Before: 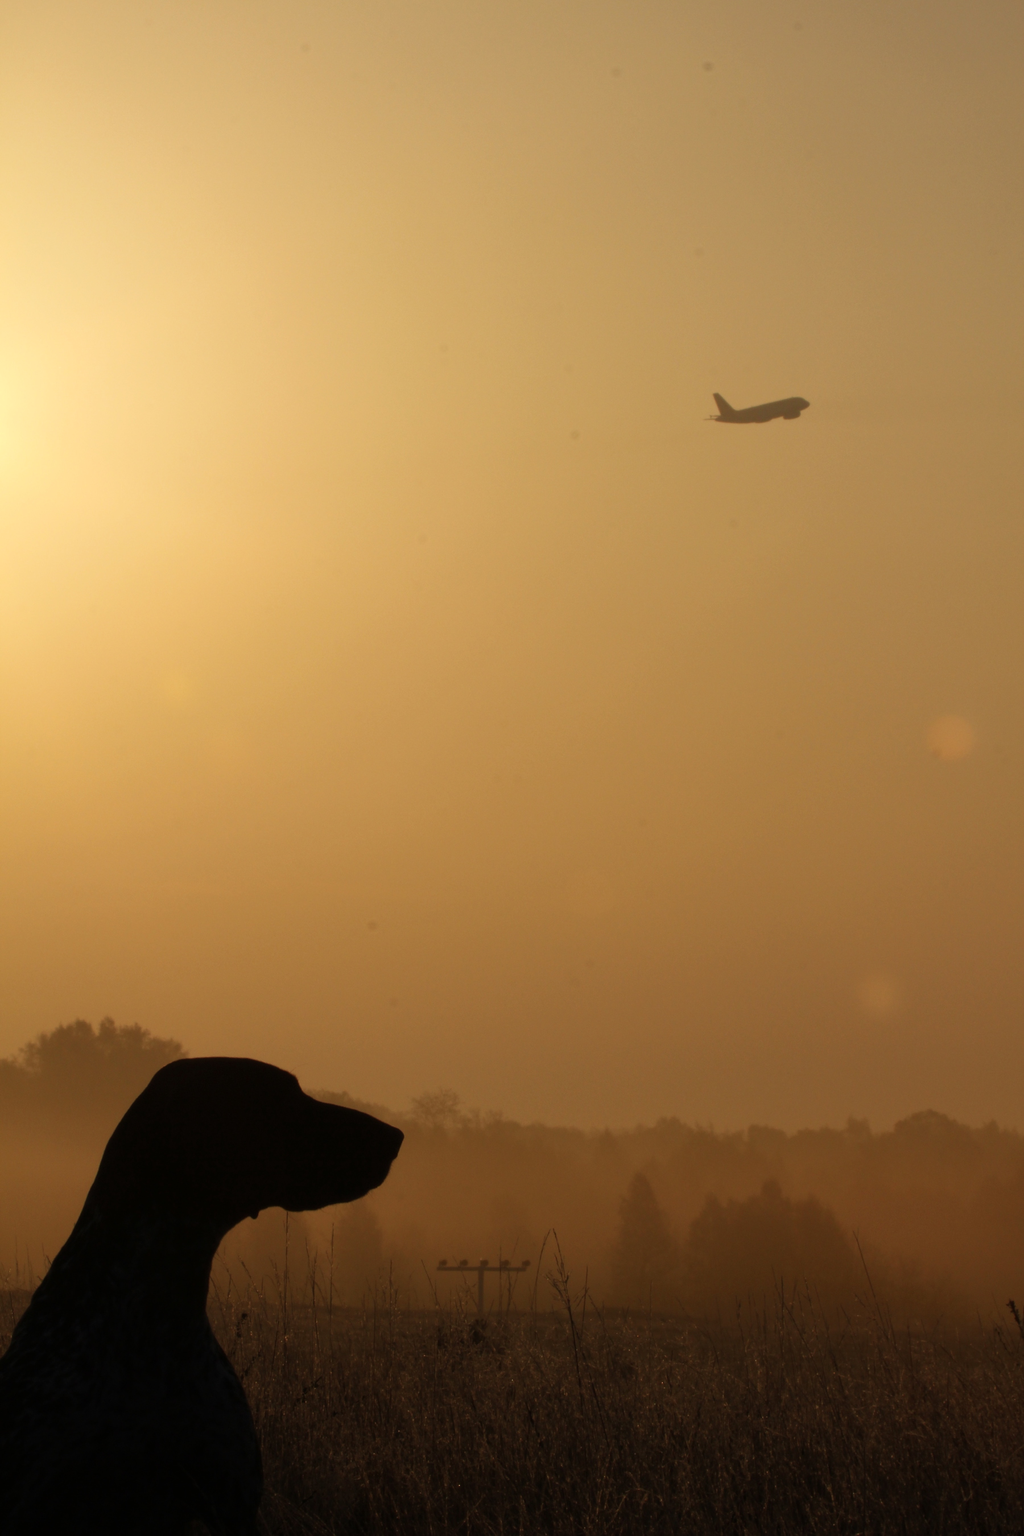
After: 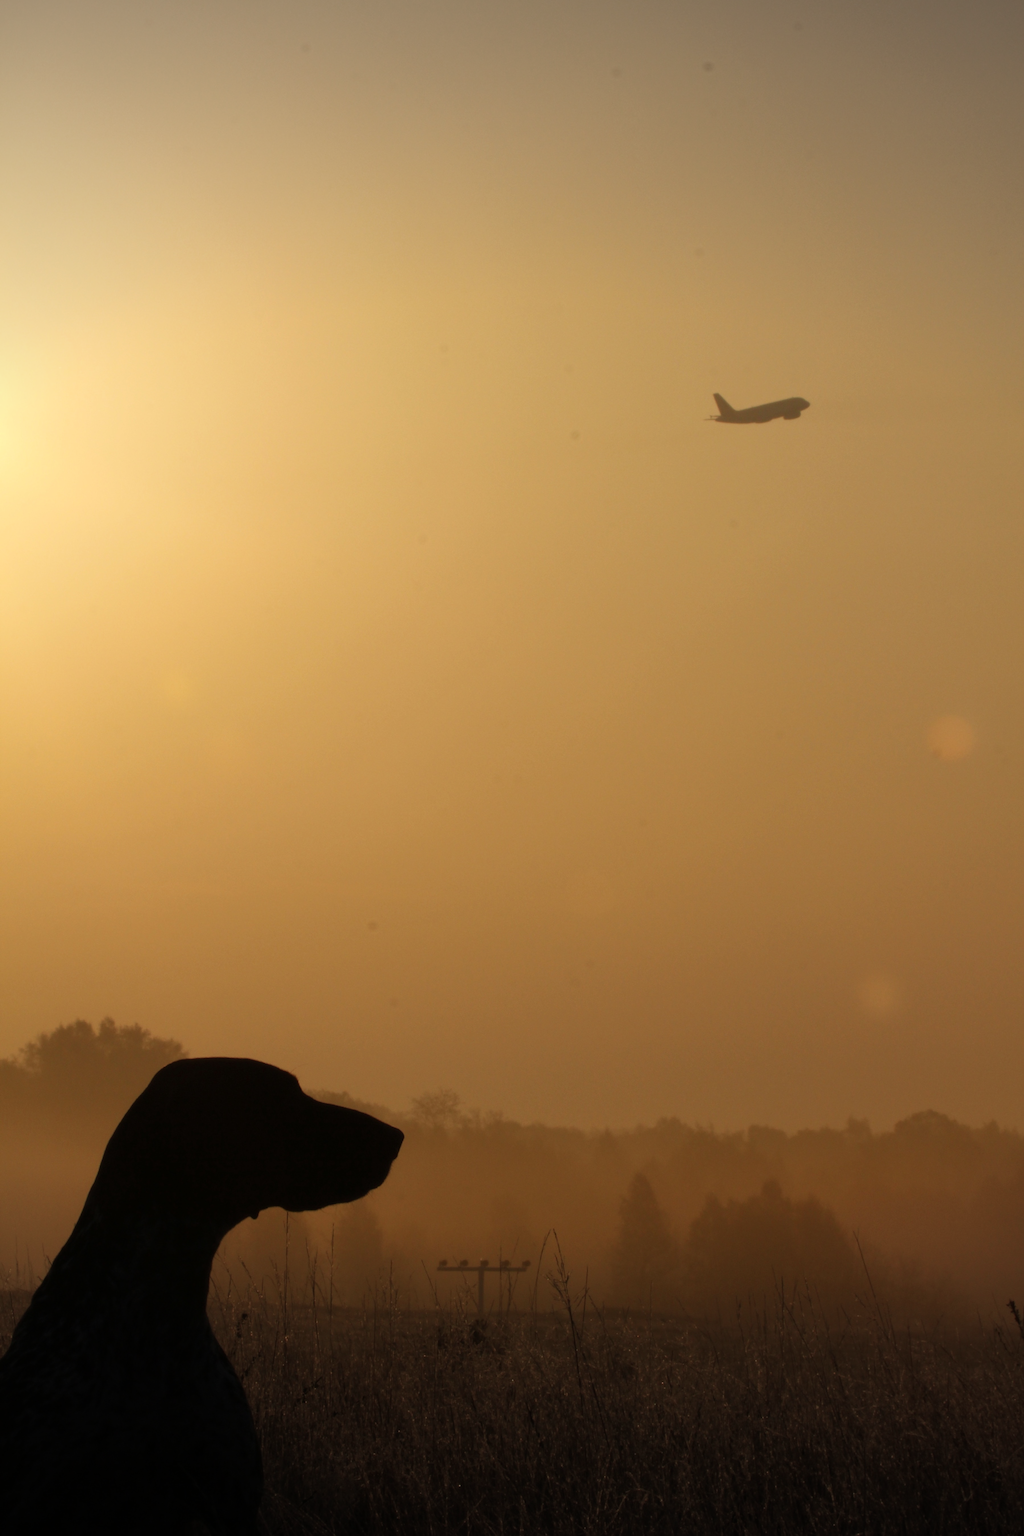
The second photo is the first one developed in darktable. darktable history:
vignetting: fall-off start 97.58%, fall-off radius 99.24%, width/height ratio 1.374, unbound false
